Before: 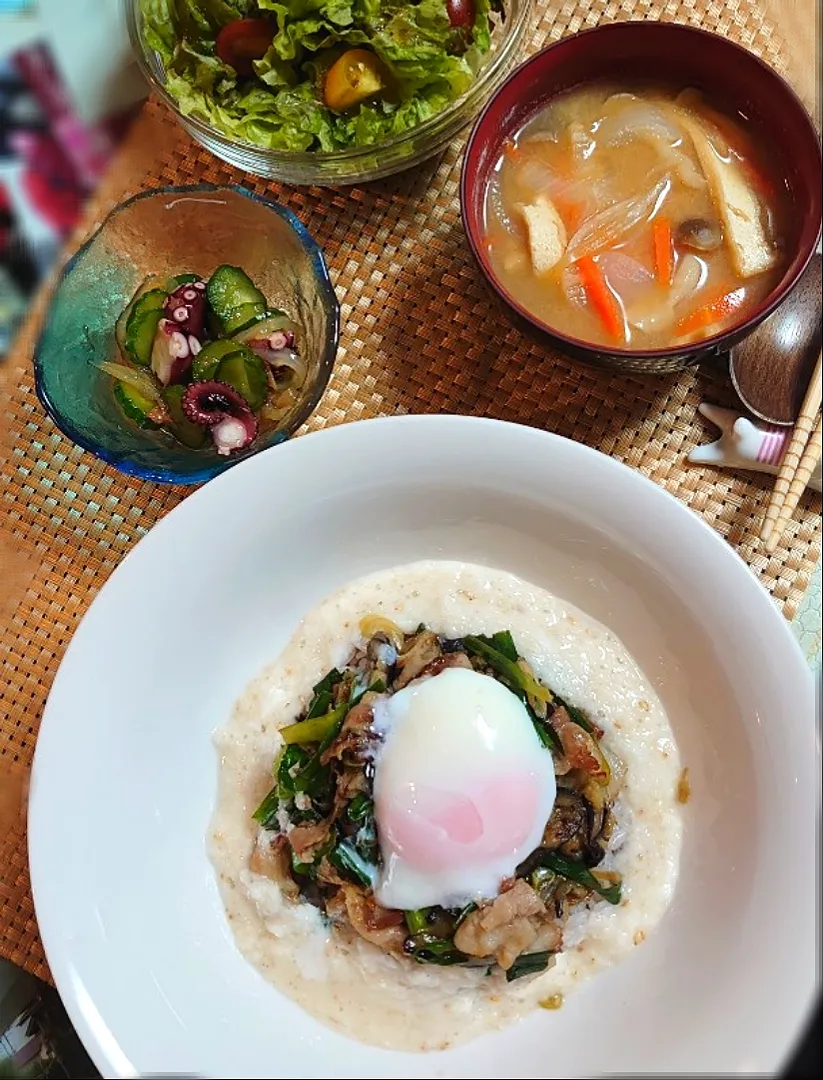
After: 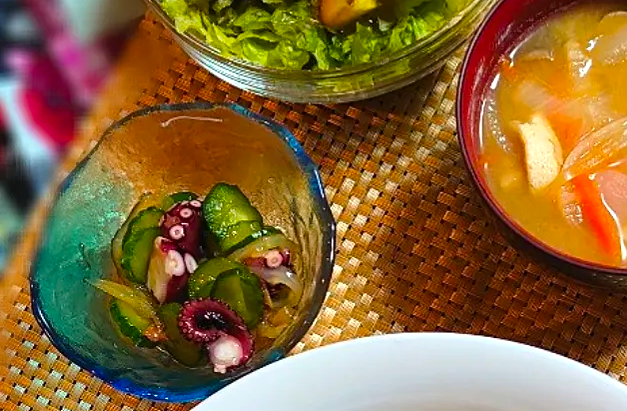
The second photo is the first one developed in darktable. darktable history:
color balance rgb: perceptual saturation grading › global saturation 25%, global vibrance 20%
crop: left 0.579%, top 7.627%, right 23.167%, bottom 54.275%
exposure: exposure 0.3 EV, compensate highlight preservation false
